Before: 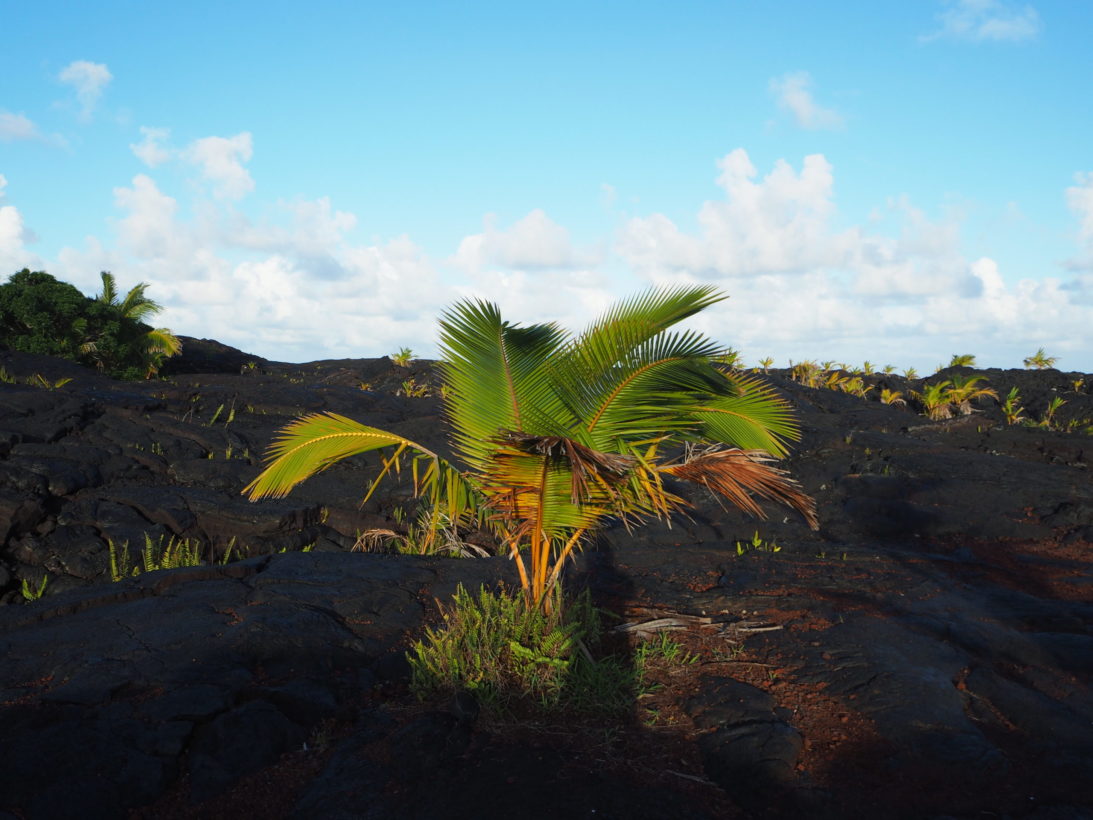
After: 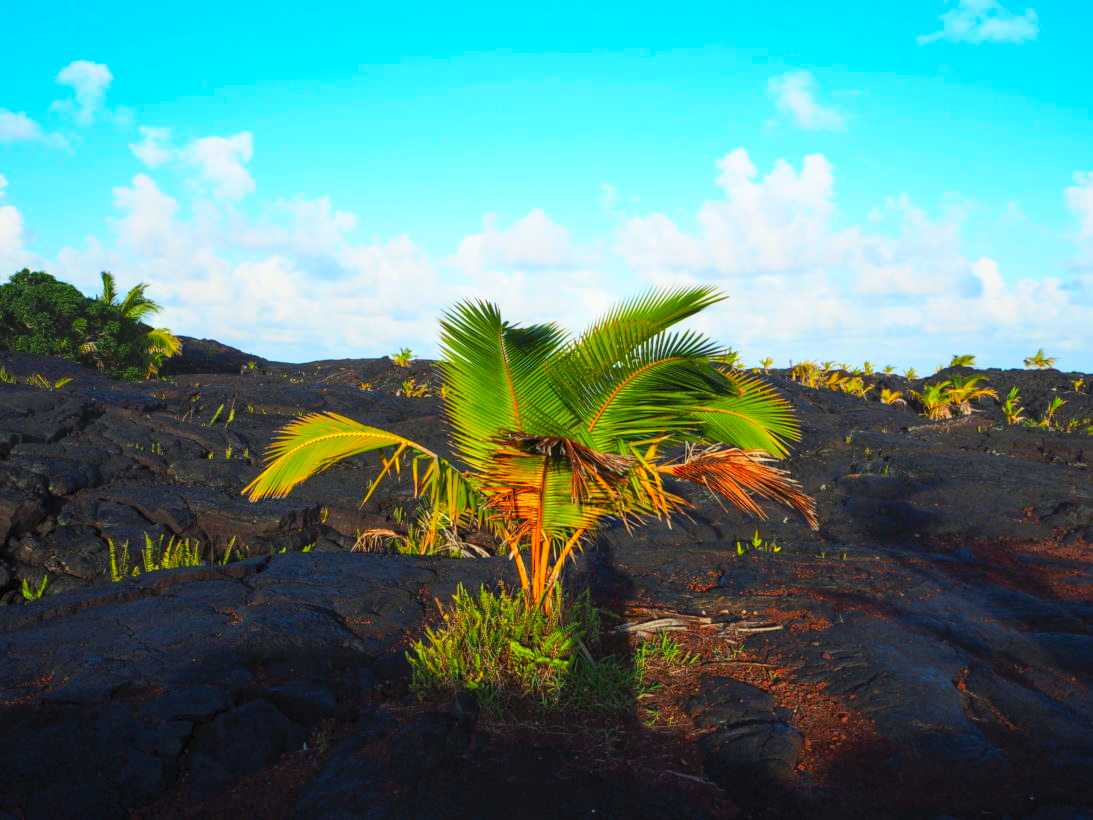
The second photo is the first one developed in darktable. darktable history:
contrast brightness saturation: contrast 0.2, brightness 0.2, saturation 0.8
local contrast: on, module defaults
